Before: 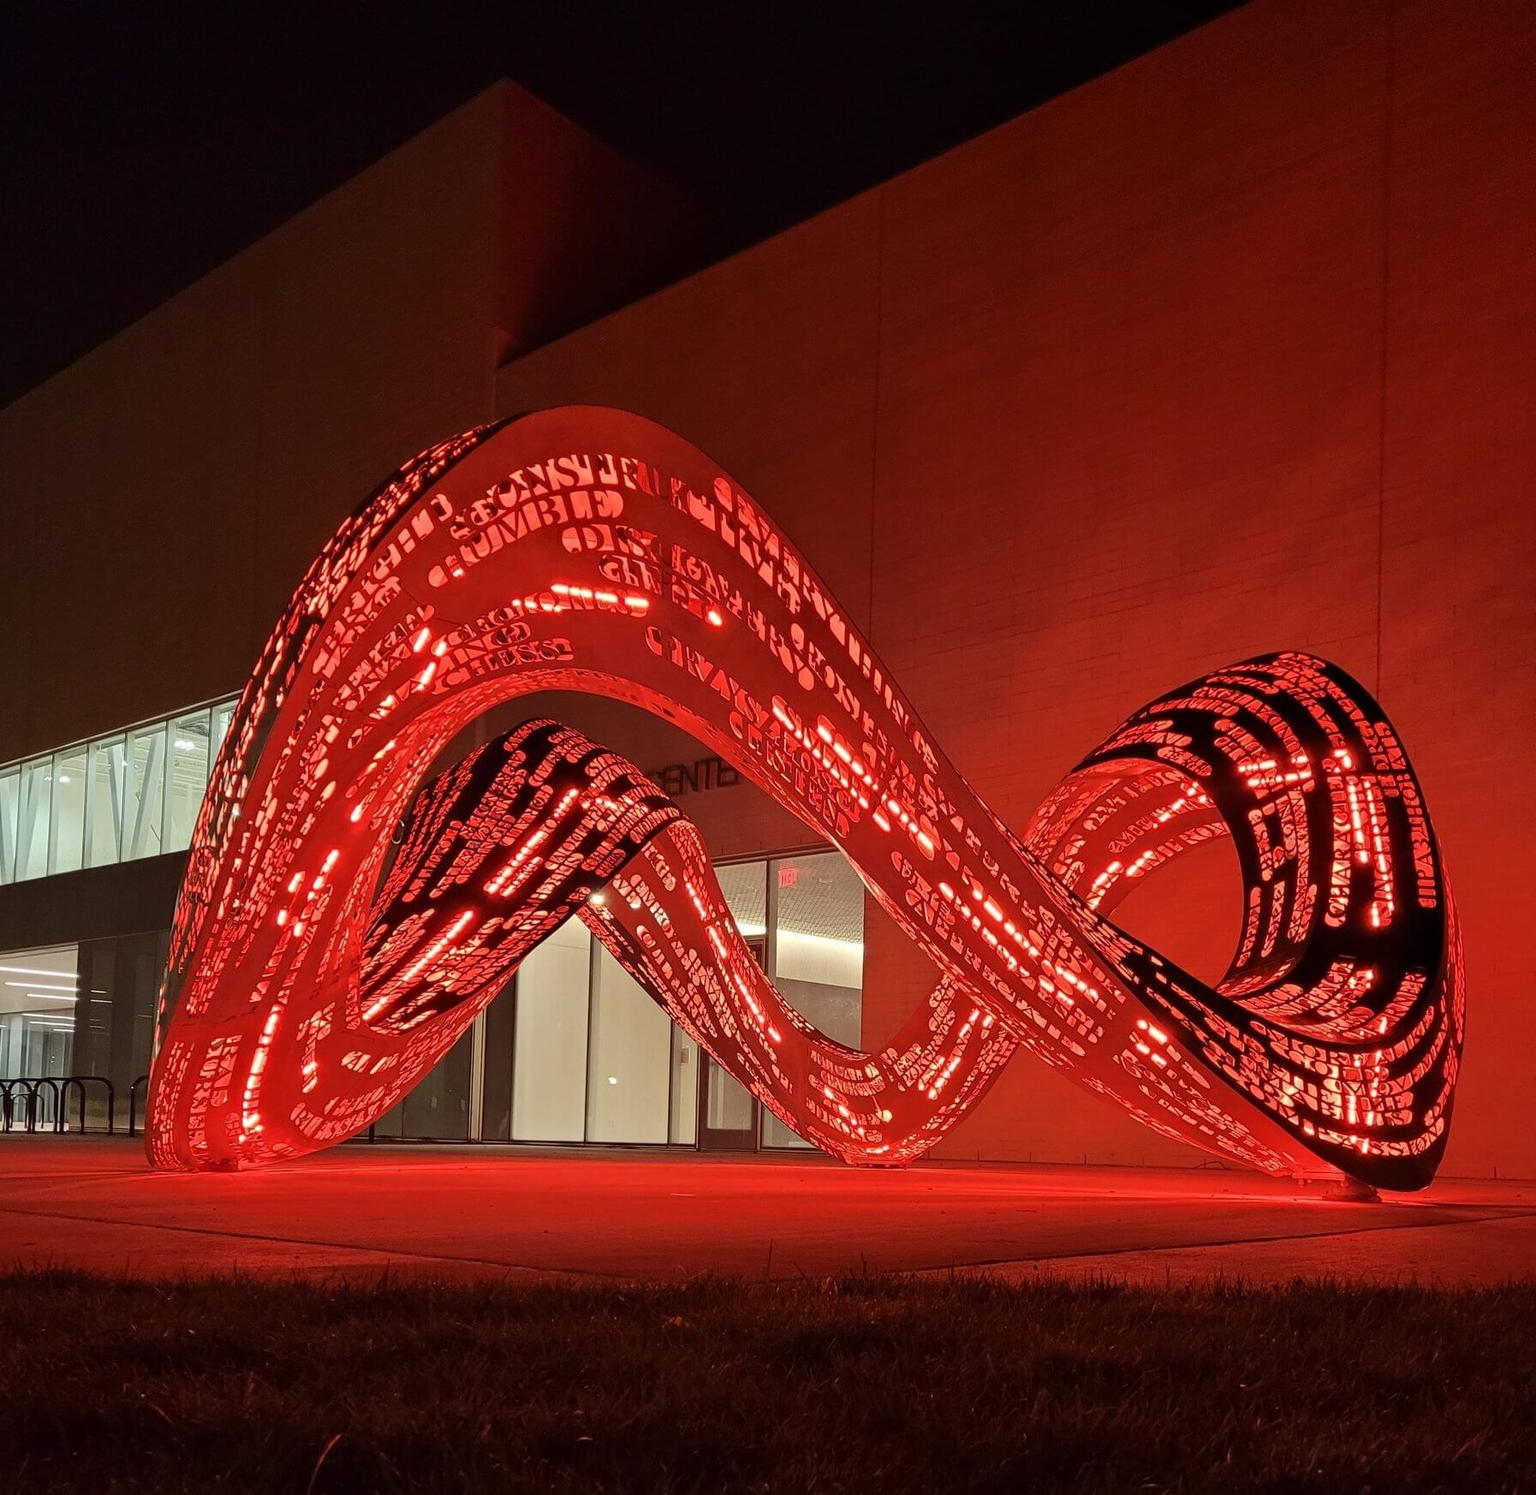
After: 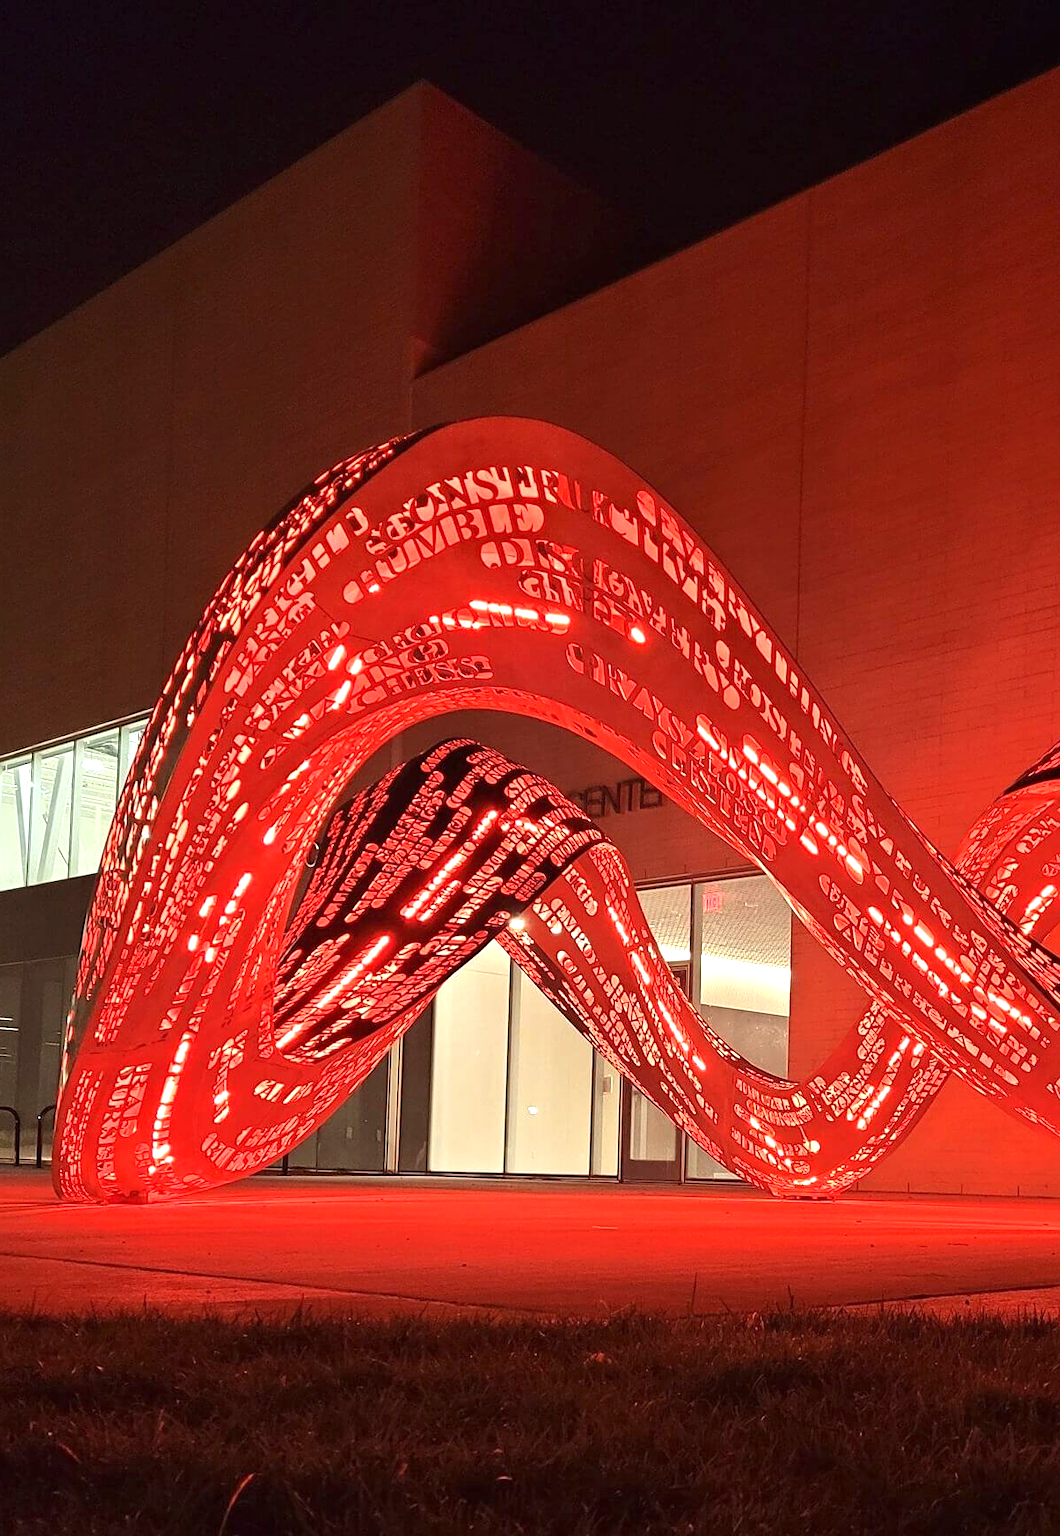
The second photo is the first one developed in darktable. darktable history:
crop and rotate: left 6.157%, right 26.633%
sharpen: amount 0.203
exposure: black level correction 0, exposure 0.879 EV, compensate exposure bias true, compensate highlight preservation false
